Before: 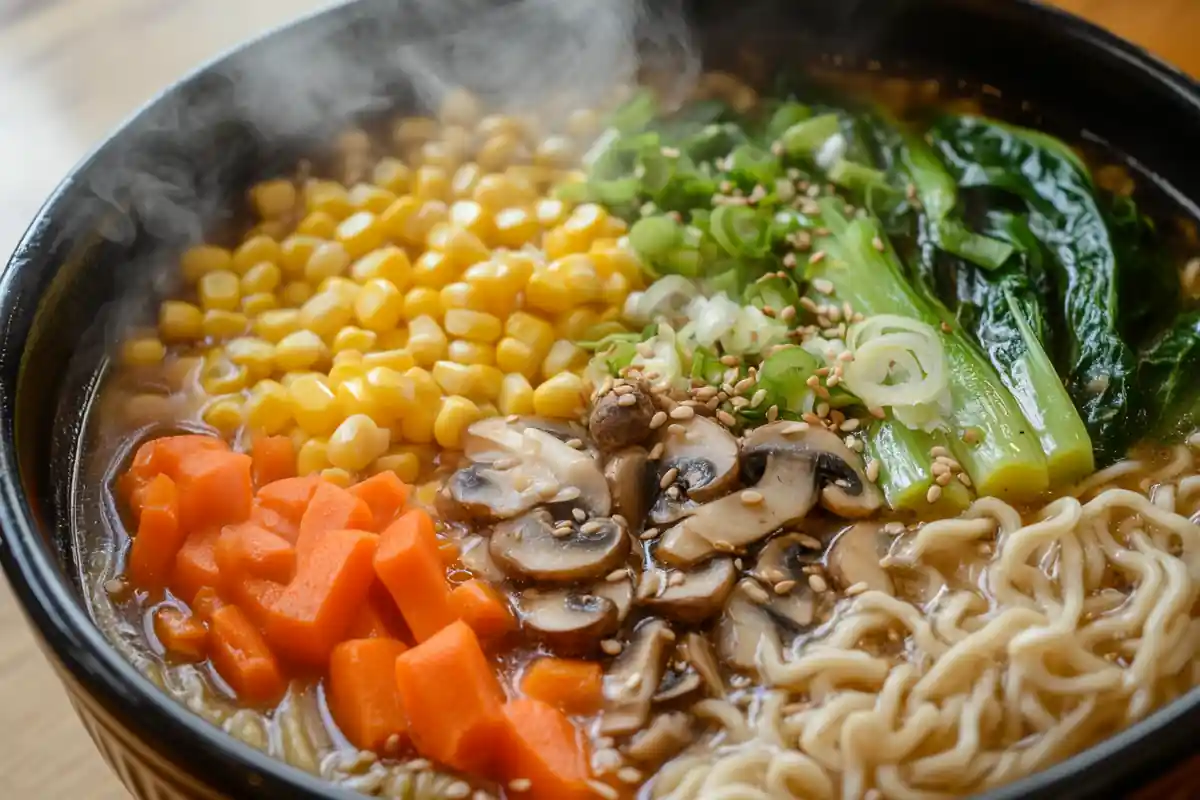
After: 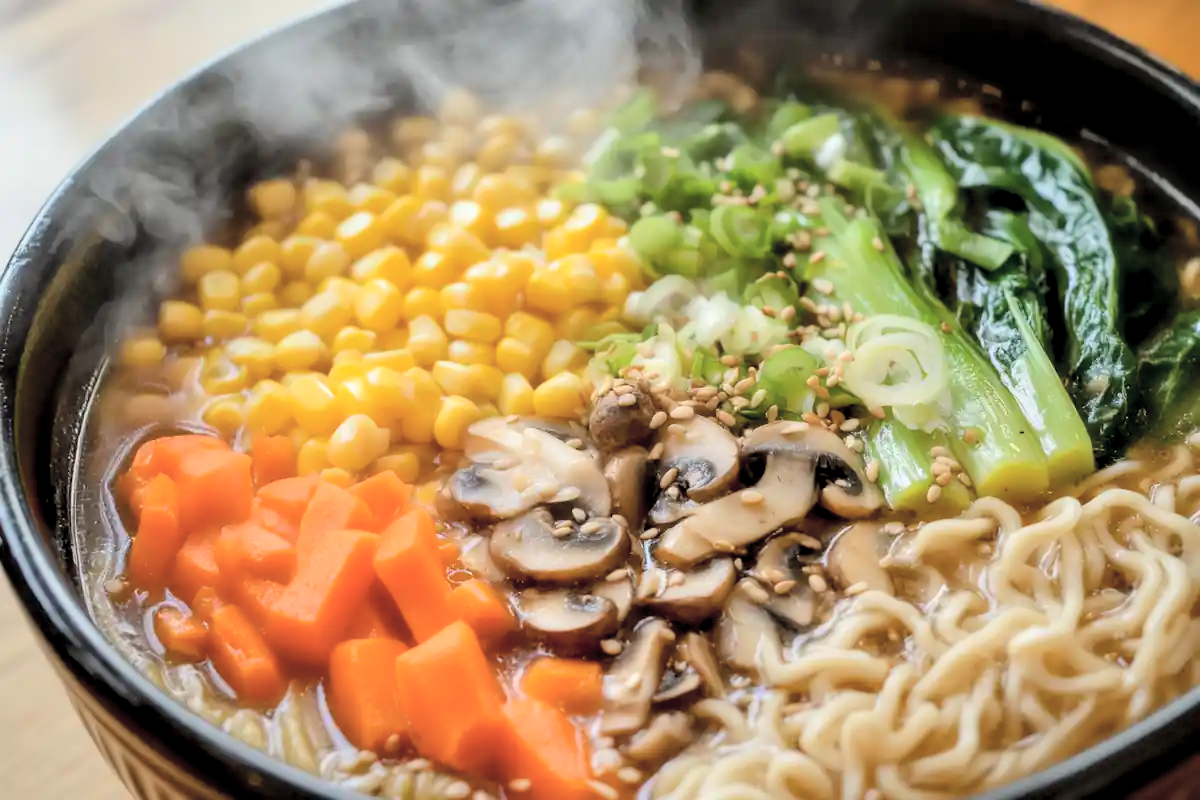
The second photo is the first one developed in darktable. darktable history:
contrast equalizer: y [[0.514, 0.573, 0.581, 0.508, 0.5, 0.5], [0.5 ×6], [0.5 ×6], [0 ×6], [0 ×6]]
tone equalizer: on, module defaults
color balance rgb: global vibrance 10%
global tonemap: drago (0.7, 100)
